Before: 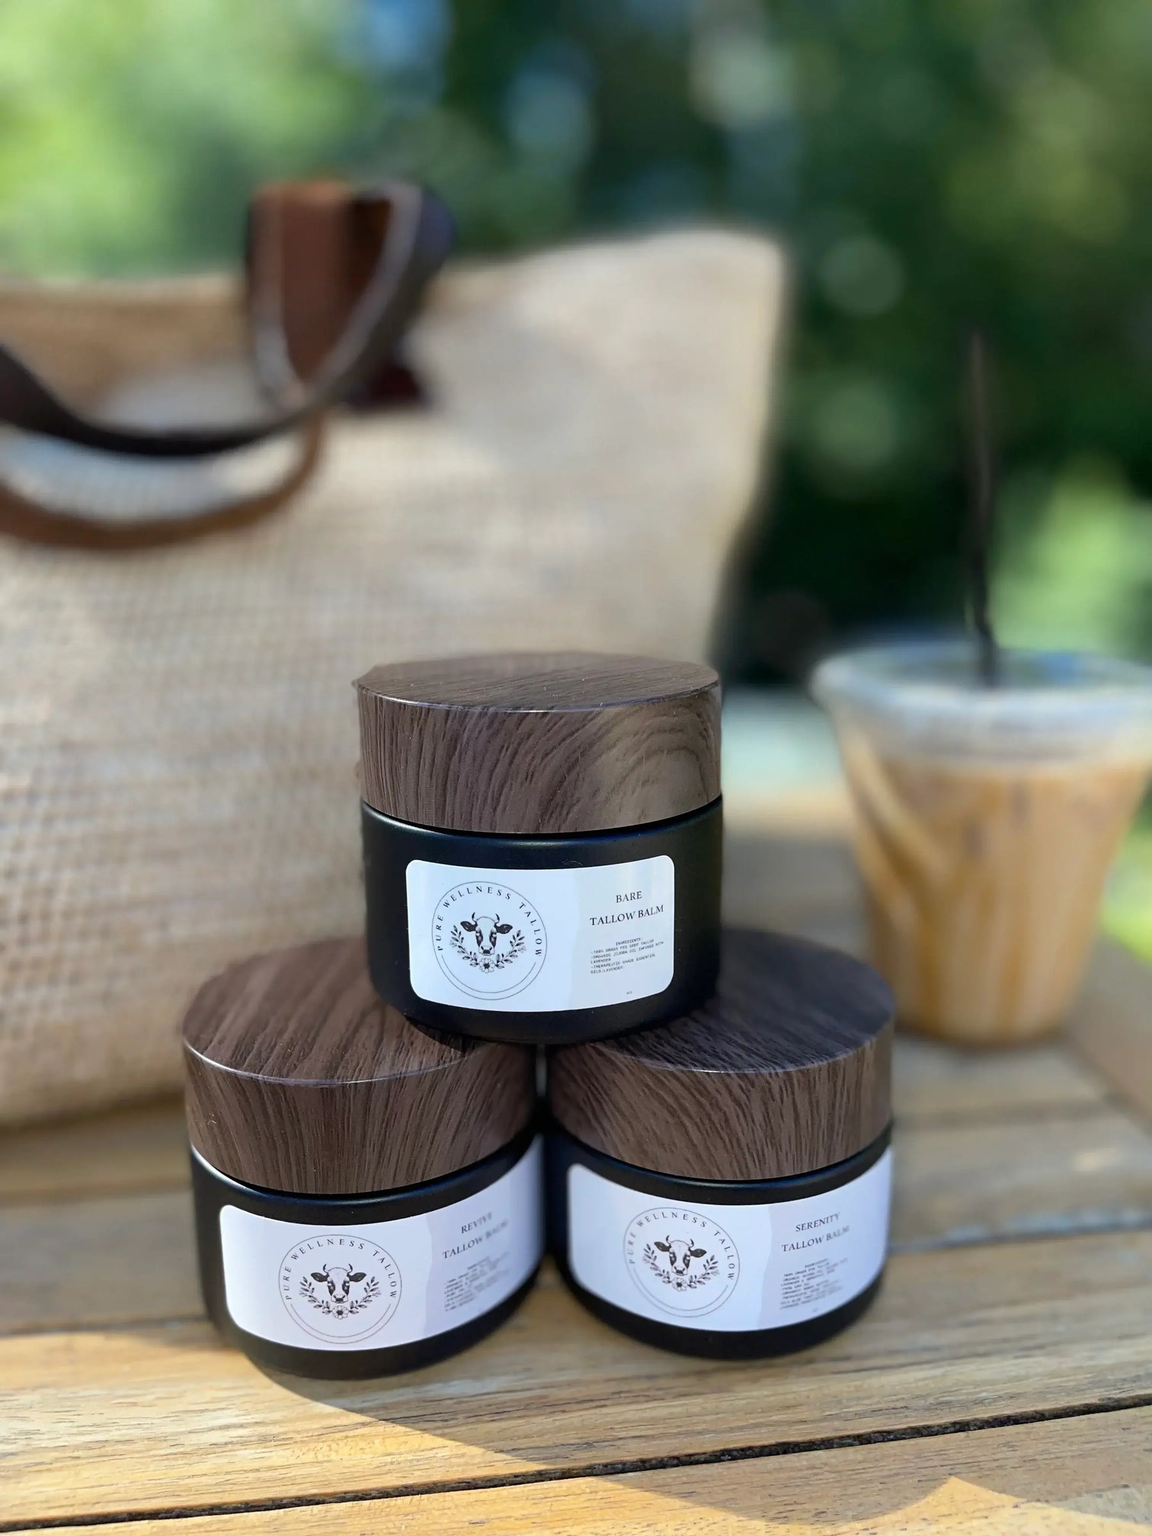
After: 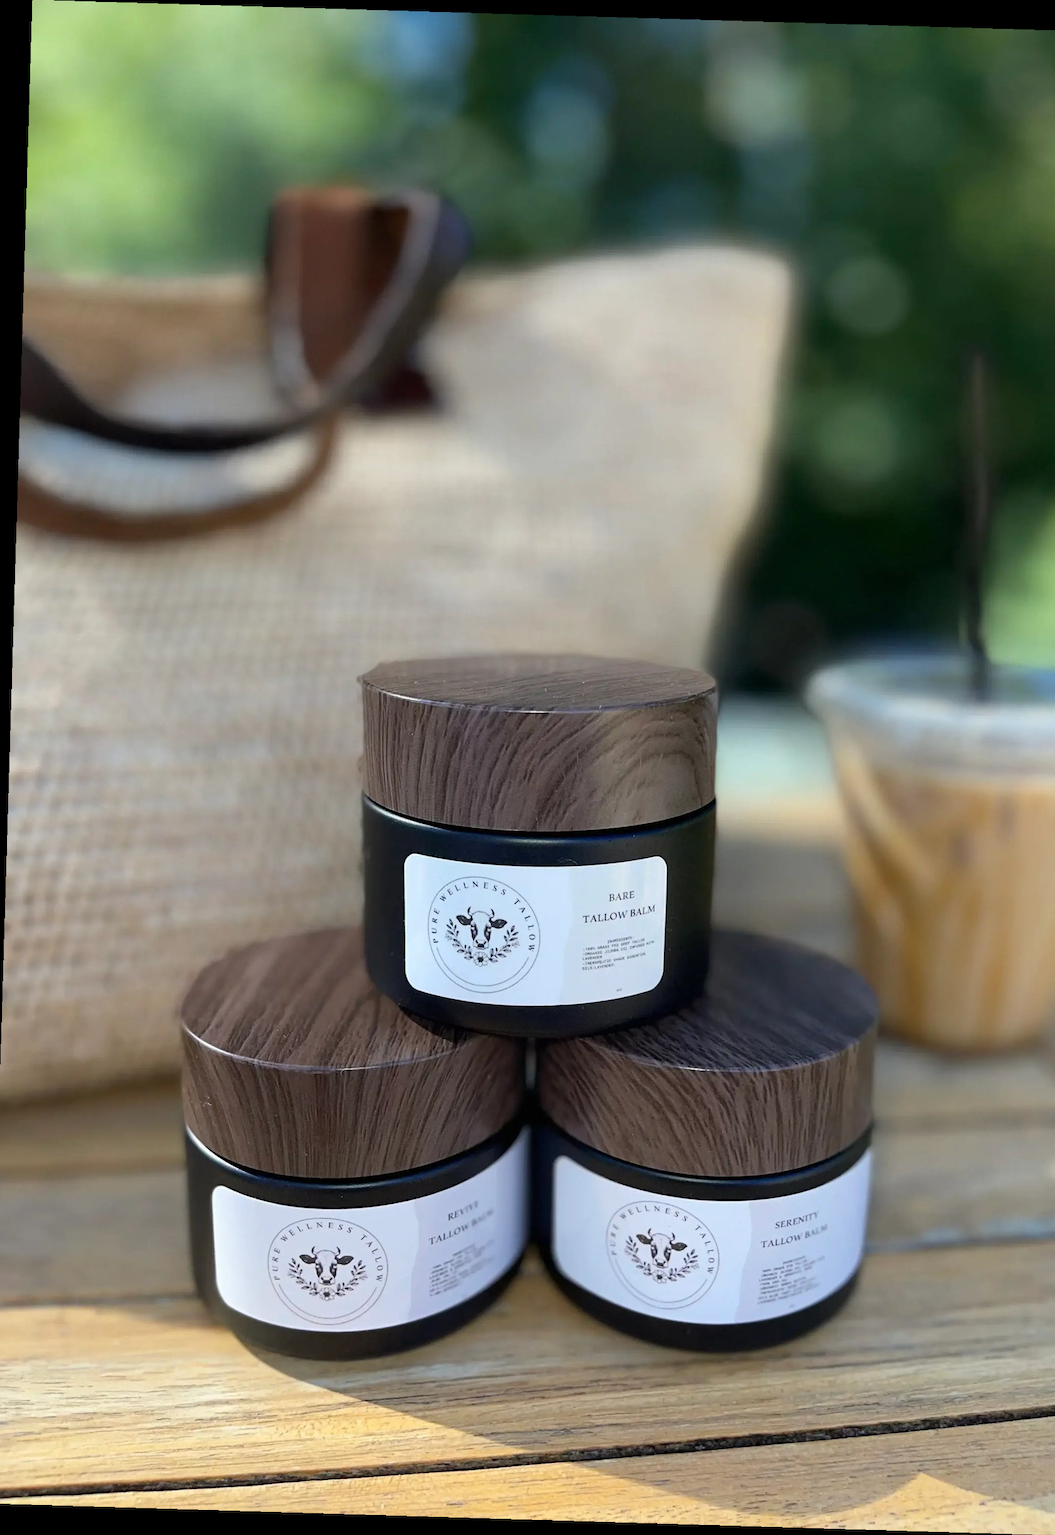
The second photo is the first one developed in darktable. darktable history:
crop and rotate: left 1.088%, right 8.807%
rotate and perspective: rotation 1.72°, automatic cropping off
